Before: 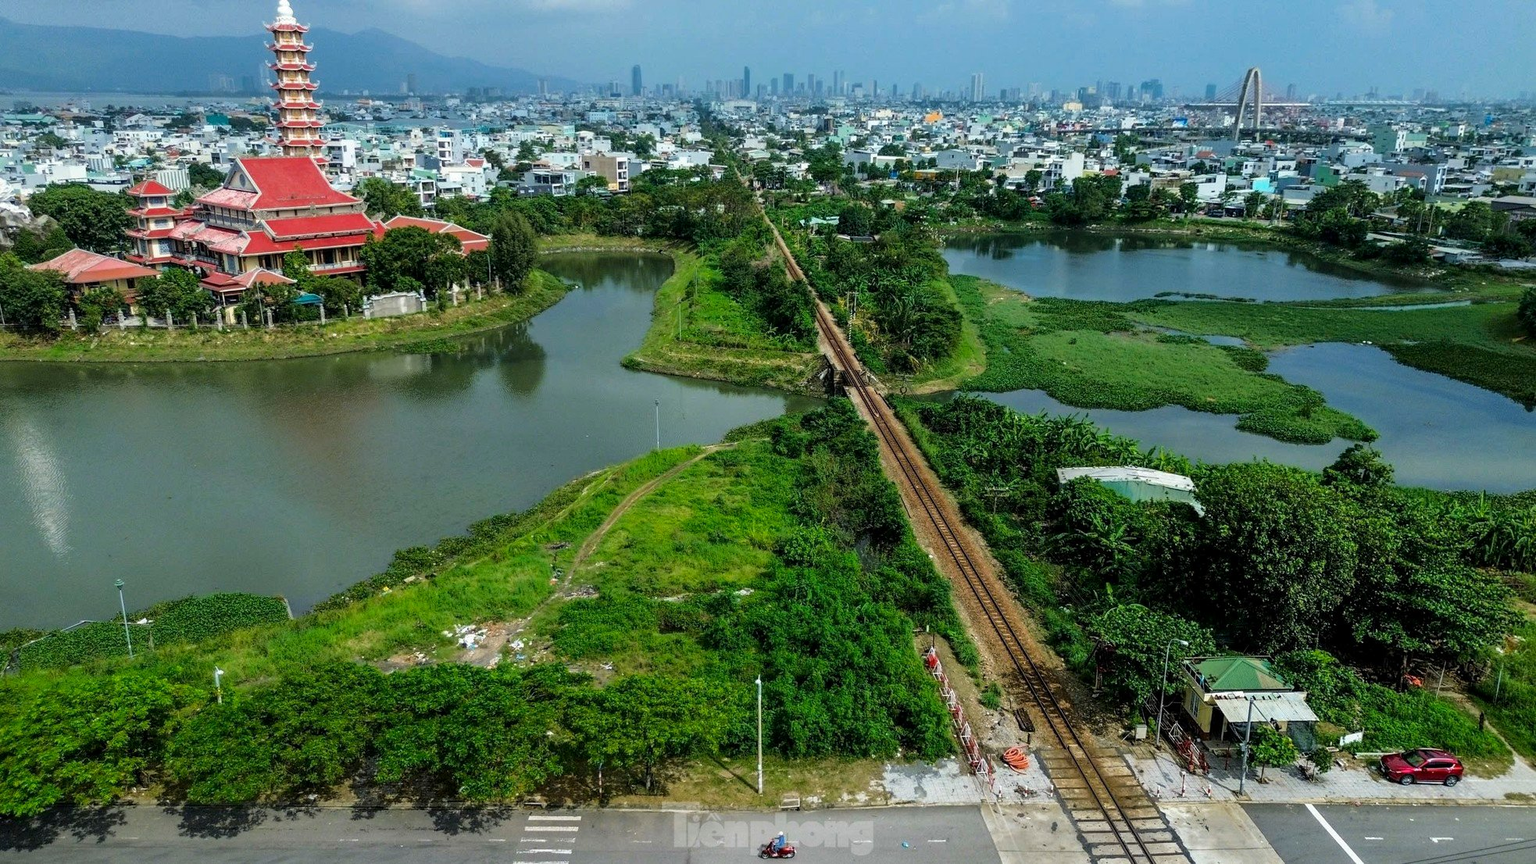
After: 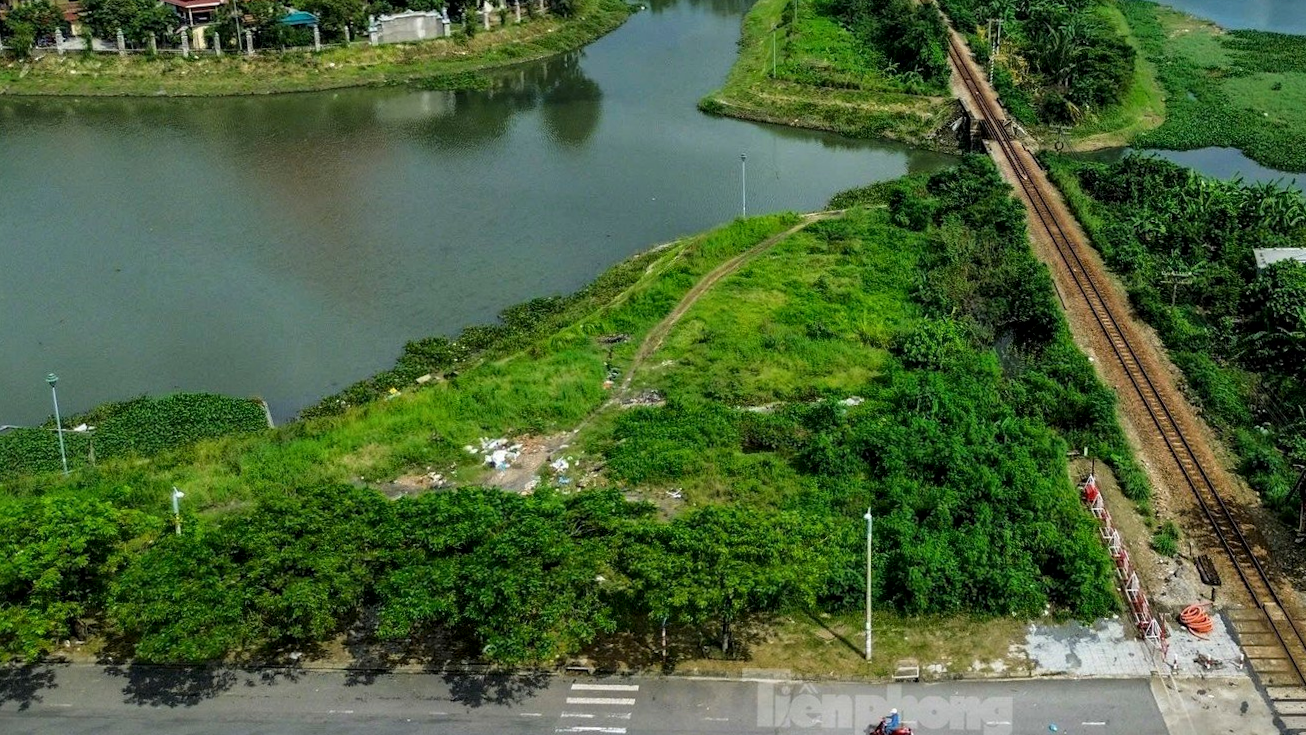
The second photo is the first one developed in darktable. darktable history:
local contrast: mode bilateral grid, contrast 20, coarseness 50, detail 120%, midtone range 0.2
crop and rotate: angle -0.82°, left 3.85%, top 31.828%, right 27.992%
